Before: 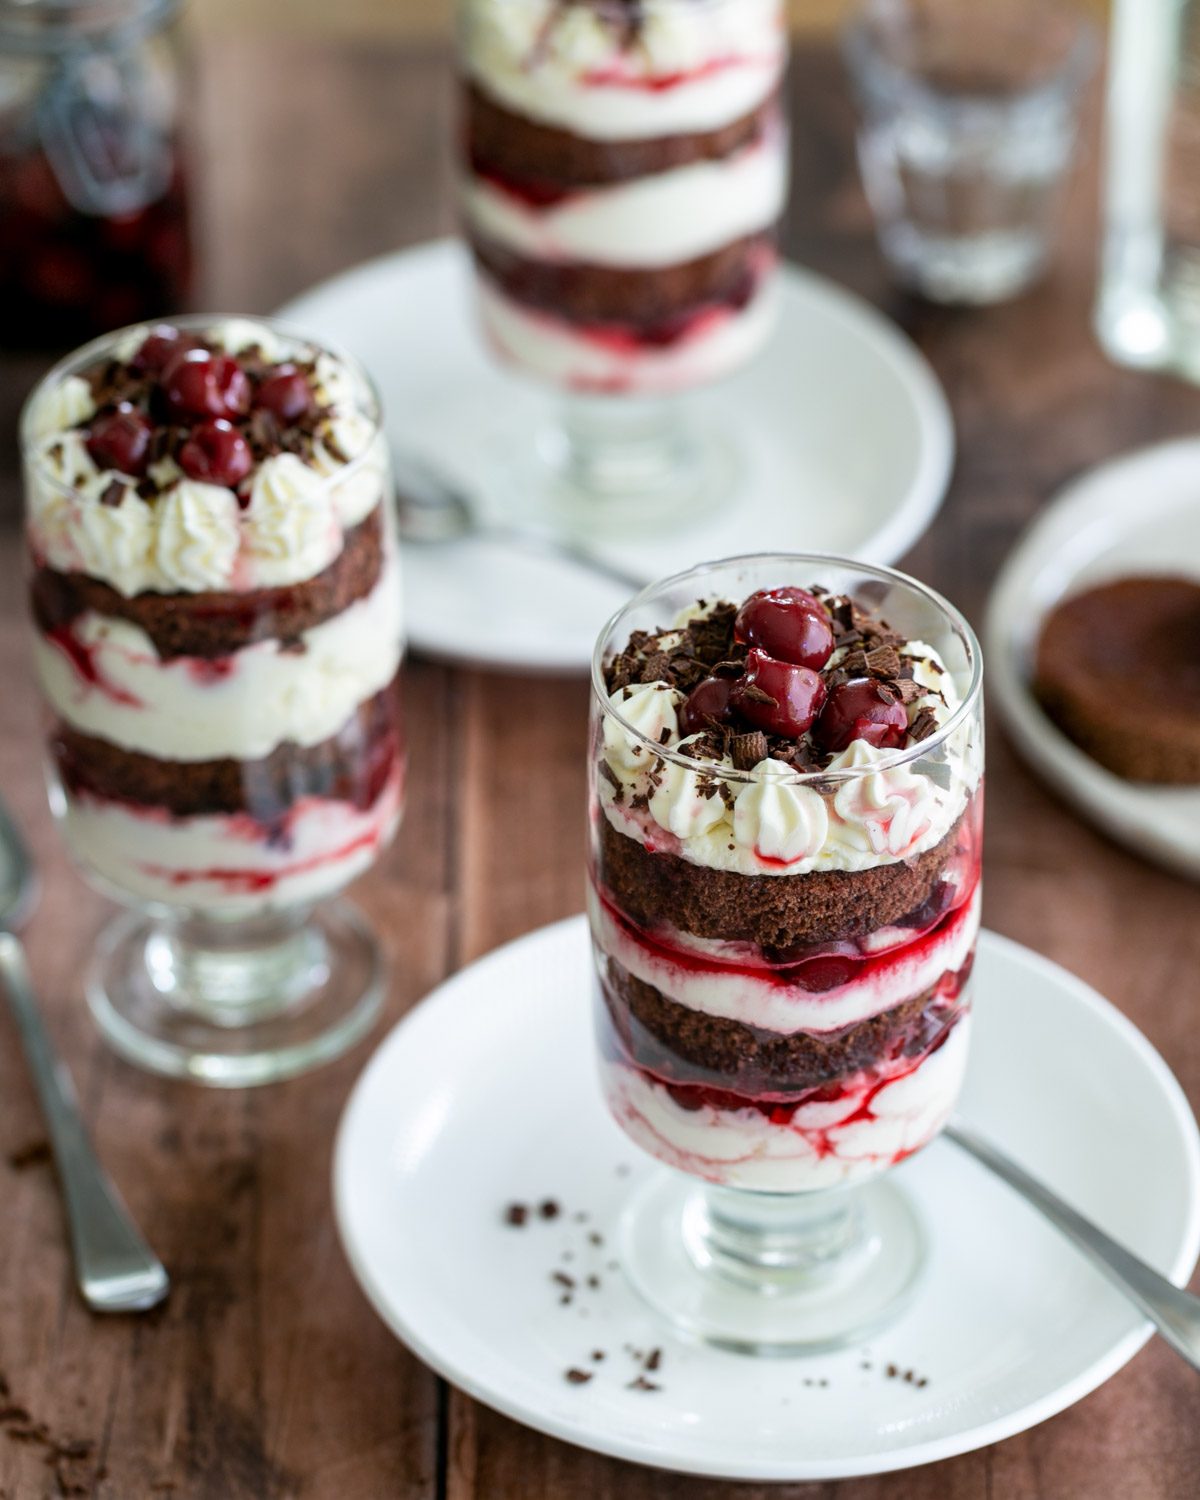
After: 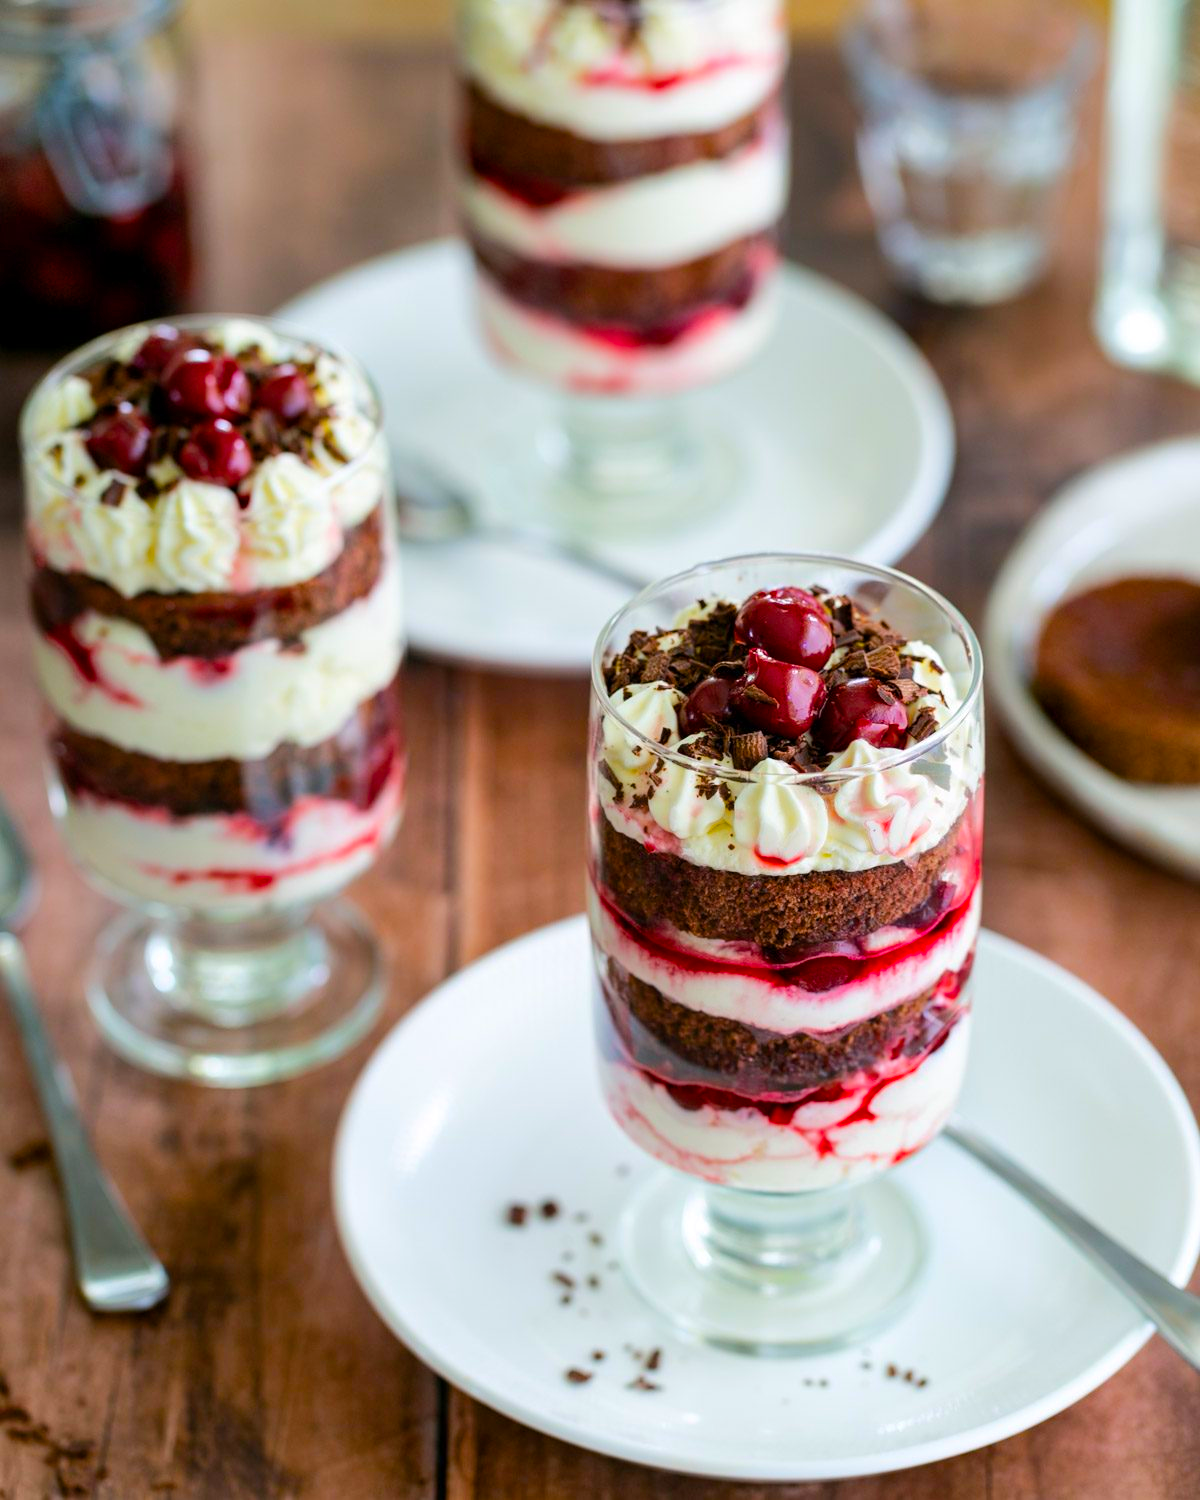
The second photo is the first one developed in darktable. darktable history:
color balance rgb: perceptual saturation grading › global saturation 29.784%, perceptual brilliance grading › mid-tones 10.757%, perceptual brilliance grading › shadows 15.493%, global vibrance 32.256%
